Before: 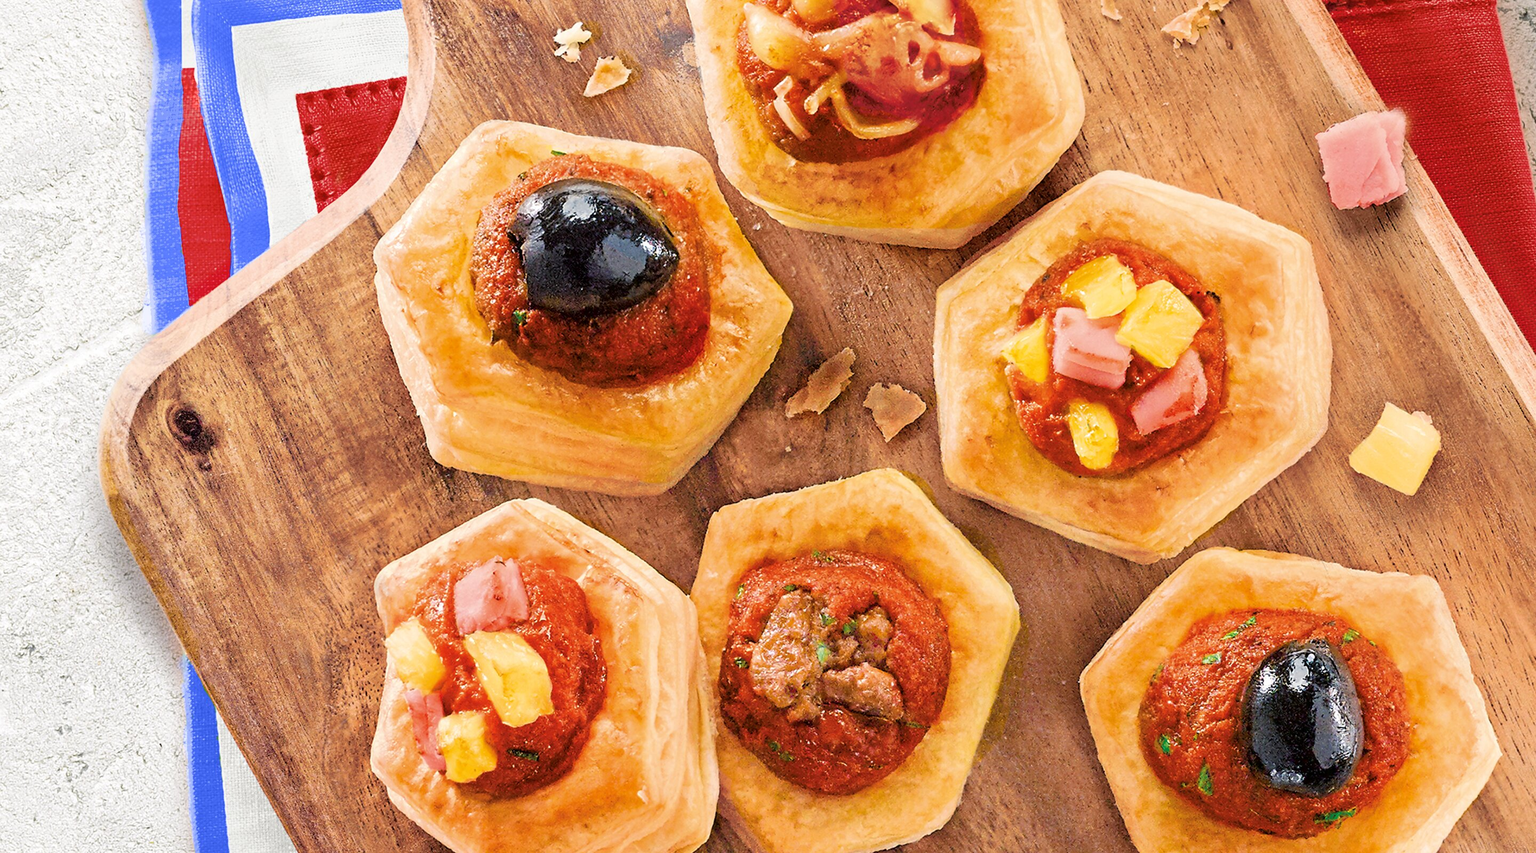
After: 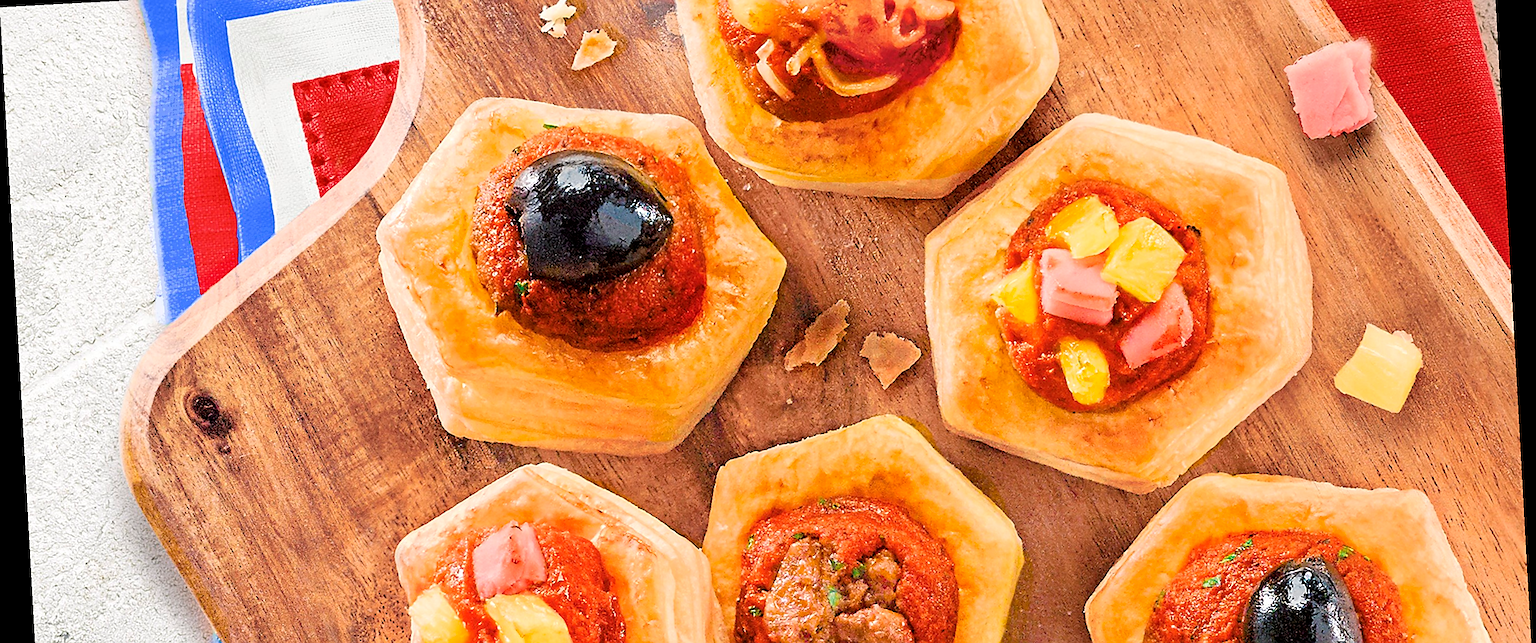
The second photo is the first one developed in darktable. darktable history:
crop and rotate: top 8.293%, bottom 20.996%
sharpen: on, module defaults
rotate and perspective: rotation -3.18°, automatic cropping off
